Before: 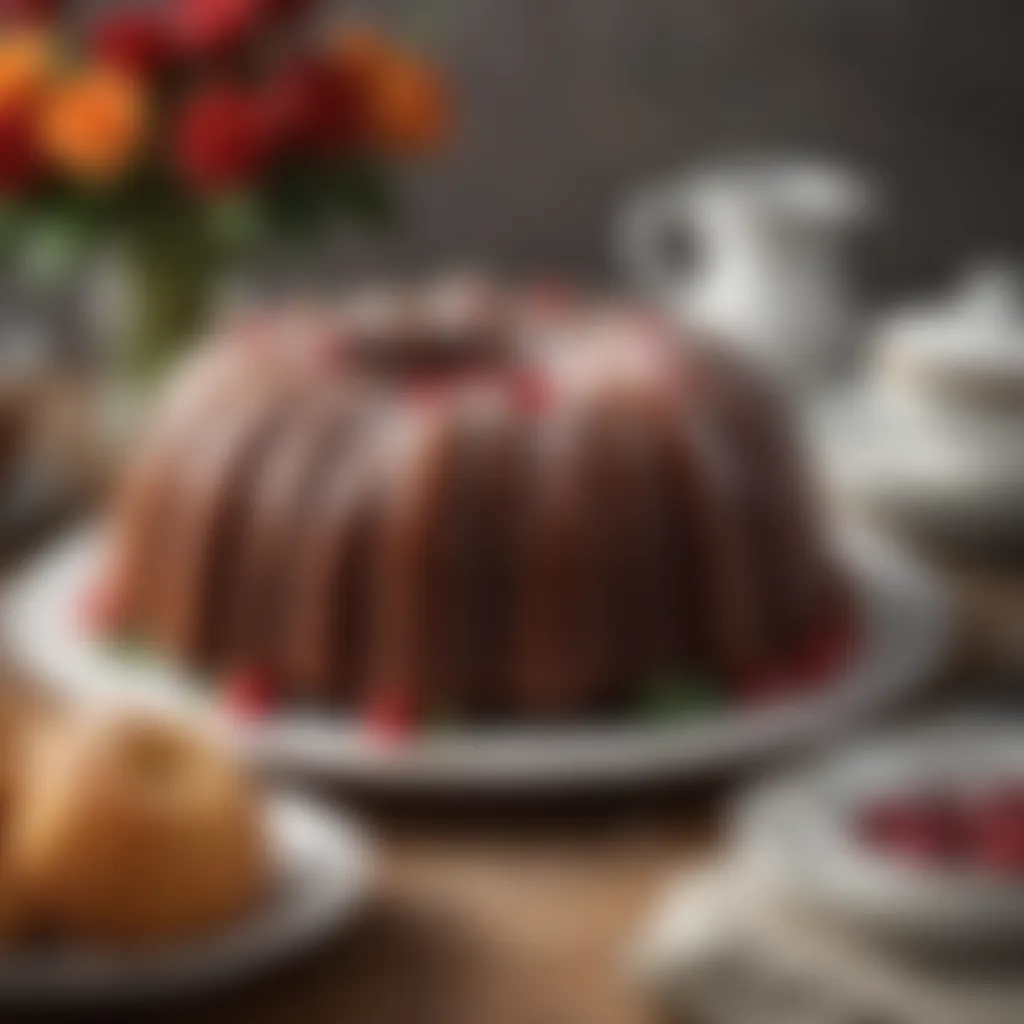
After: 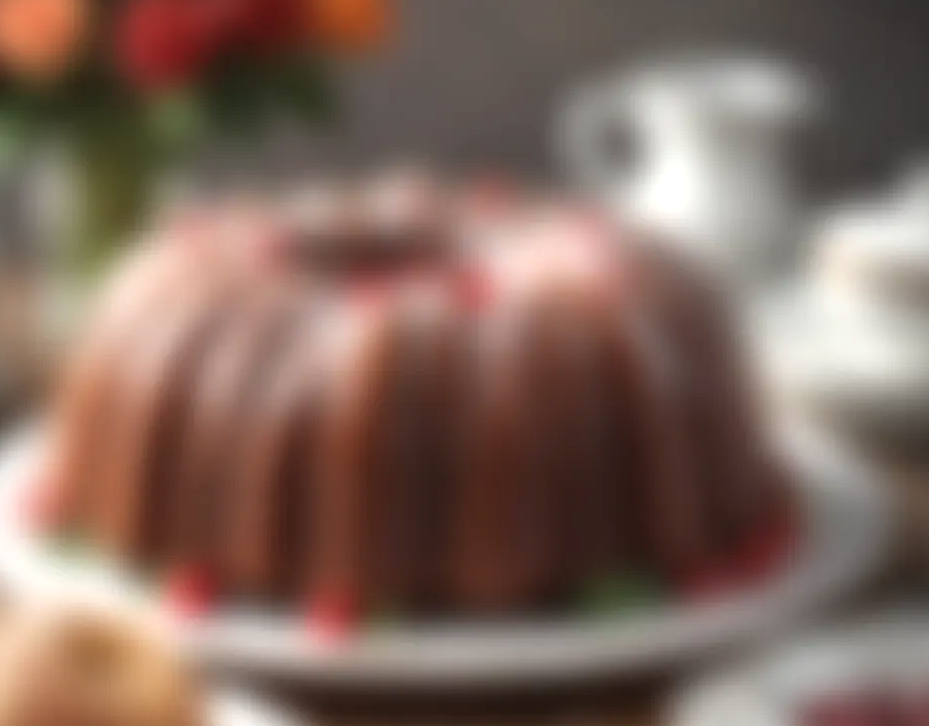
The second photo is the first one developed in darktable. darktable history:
vignetting: fall-off start 79.91%, brightness -0.185, saturation -0.301
exposure: black level correction 0, exposure 0.703 EV, compensate highlight preservation false
crop: left 5.766%, top 10.136%, right 3.486%, bottom 18.898%
